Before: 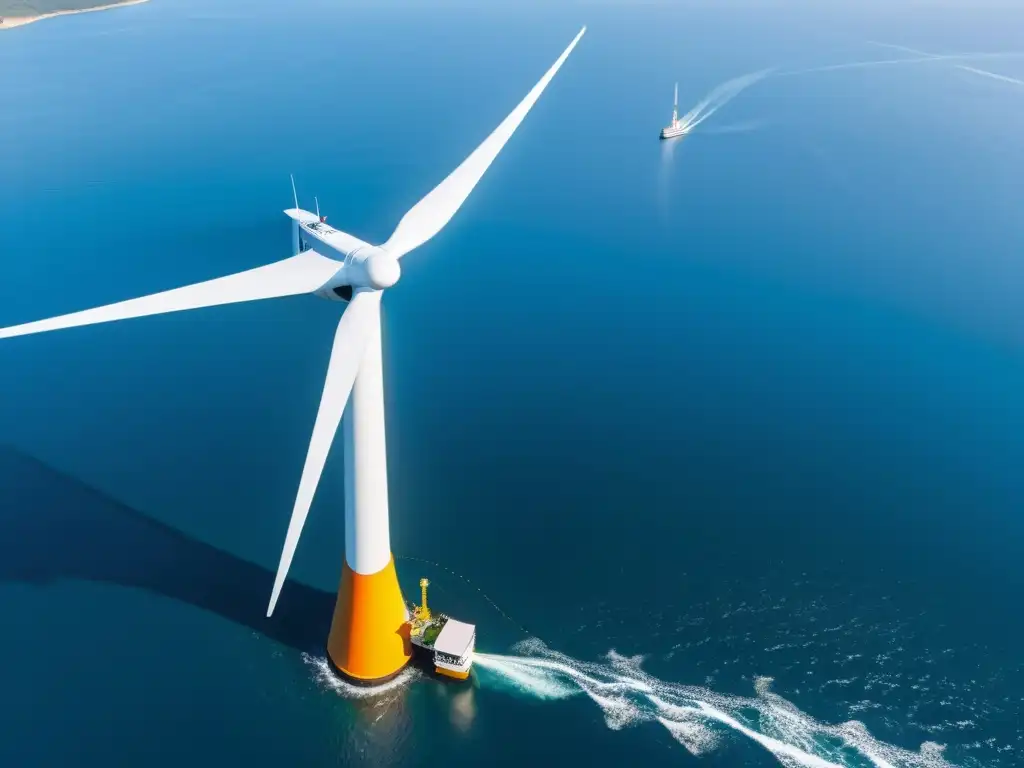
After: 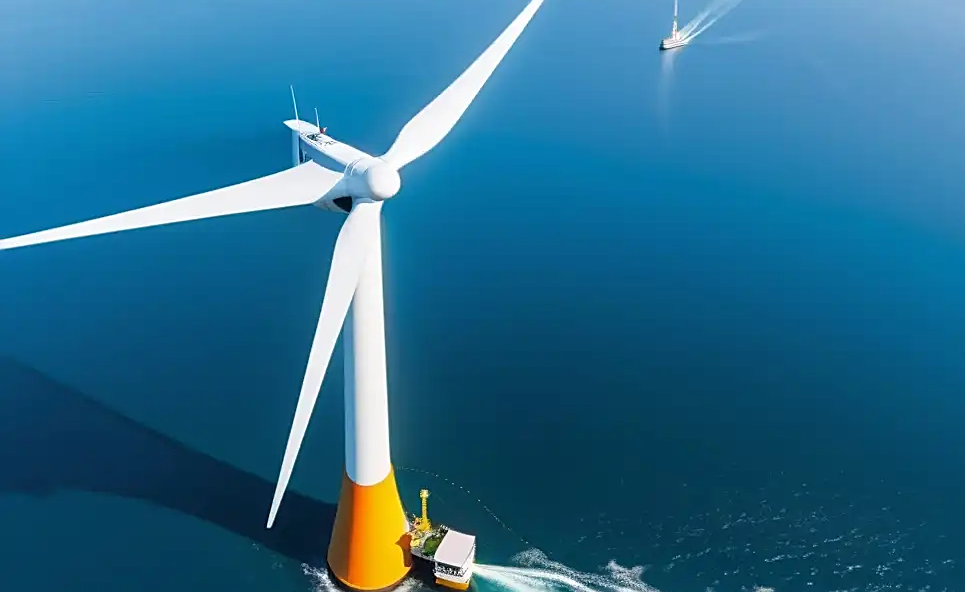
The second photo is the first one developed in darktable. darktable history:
crop and rotate: angle 0.03°, top 11.643%, right 5.651%, bottom 11.189%
sharpen: on, module defaults
